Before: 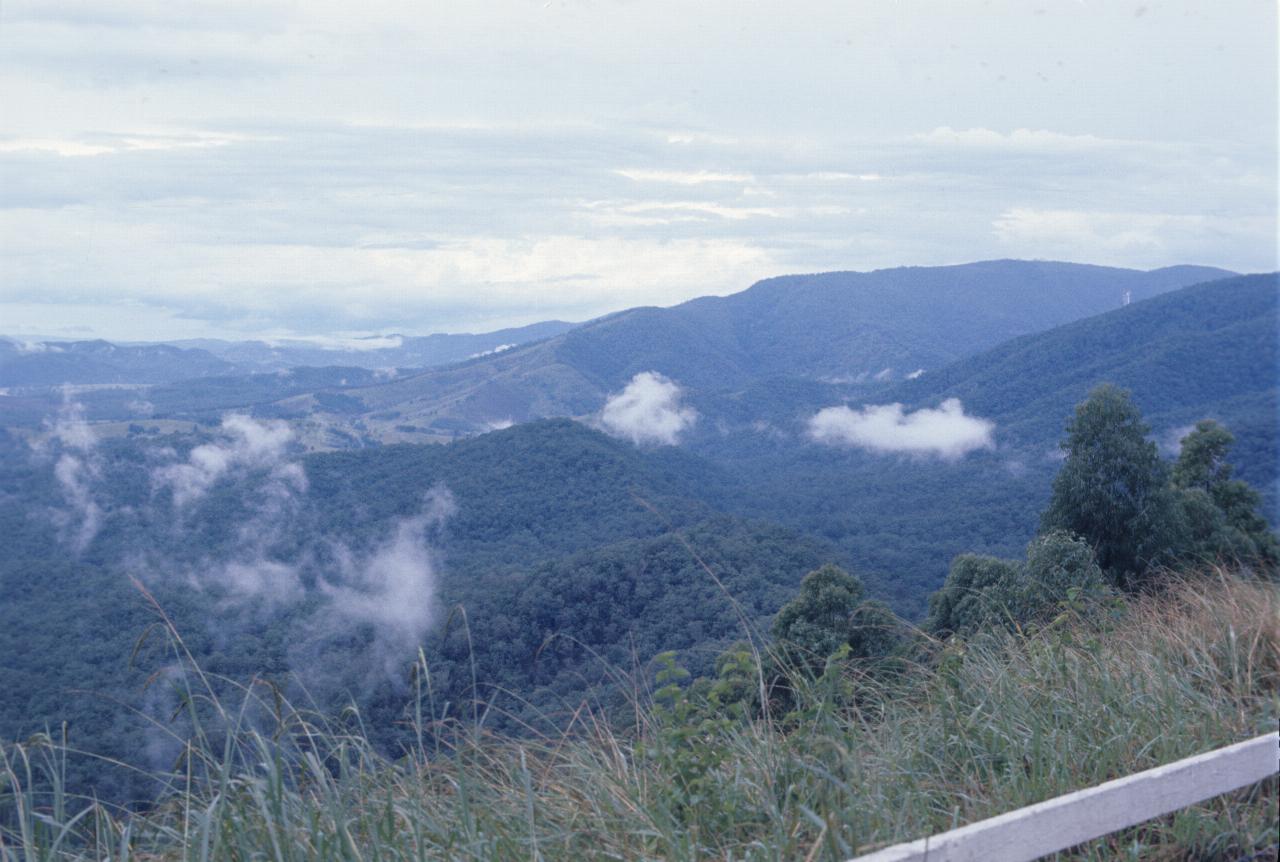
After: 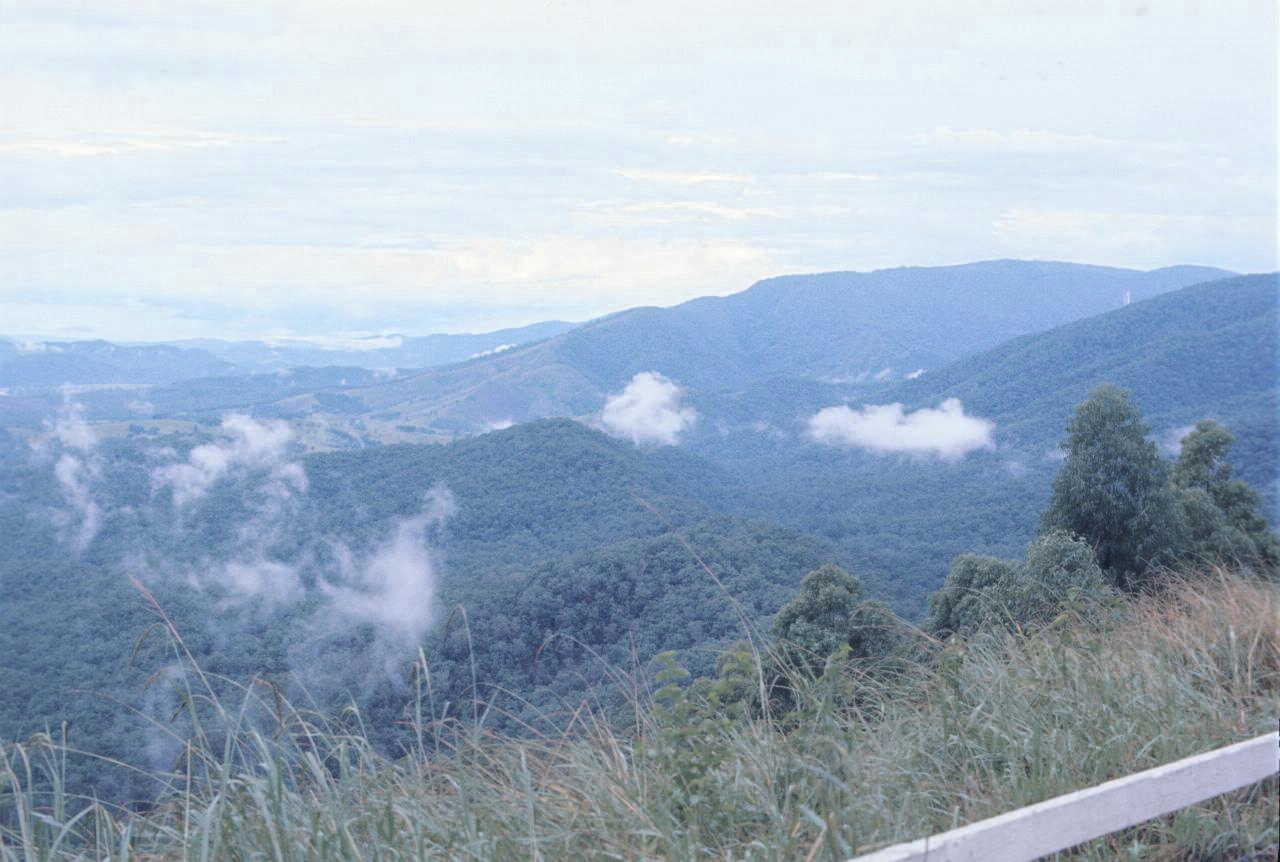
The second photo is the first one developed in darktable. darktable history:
color zones: curves: ch0 [(0.018, 0.548) (0.197, 0.654) (0.425, 0.447) (0.605, 0.658) (0.732, 0.579)]; ch1 [(0.105, 0.531) (0.224, 0.531) (0.386, 0.39) (0.618, 0.456) (0.732, 0.456) (0.956, 0.421)]; ch2 [(0.039, 0.583) (0.215, 0.465) (0.399, 0.544) (0.465, 0.548) (0.614, 0.447) (0.724, 0.43) (0.882, 0.623) (0.956, 0.632)]
contrast brightness saturation: brightness 0.153
